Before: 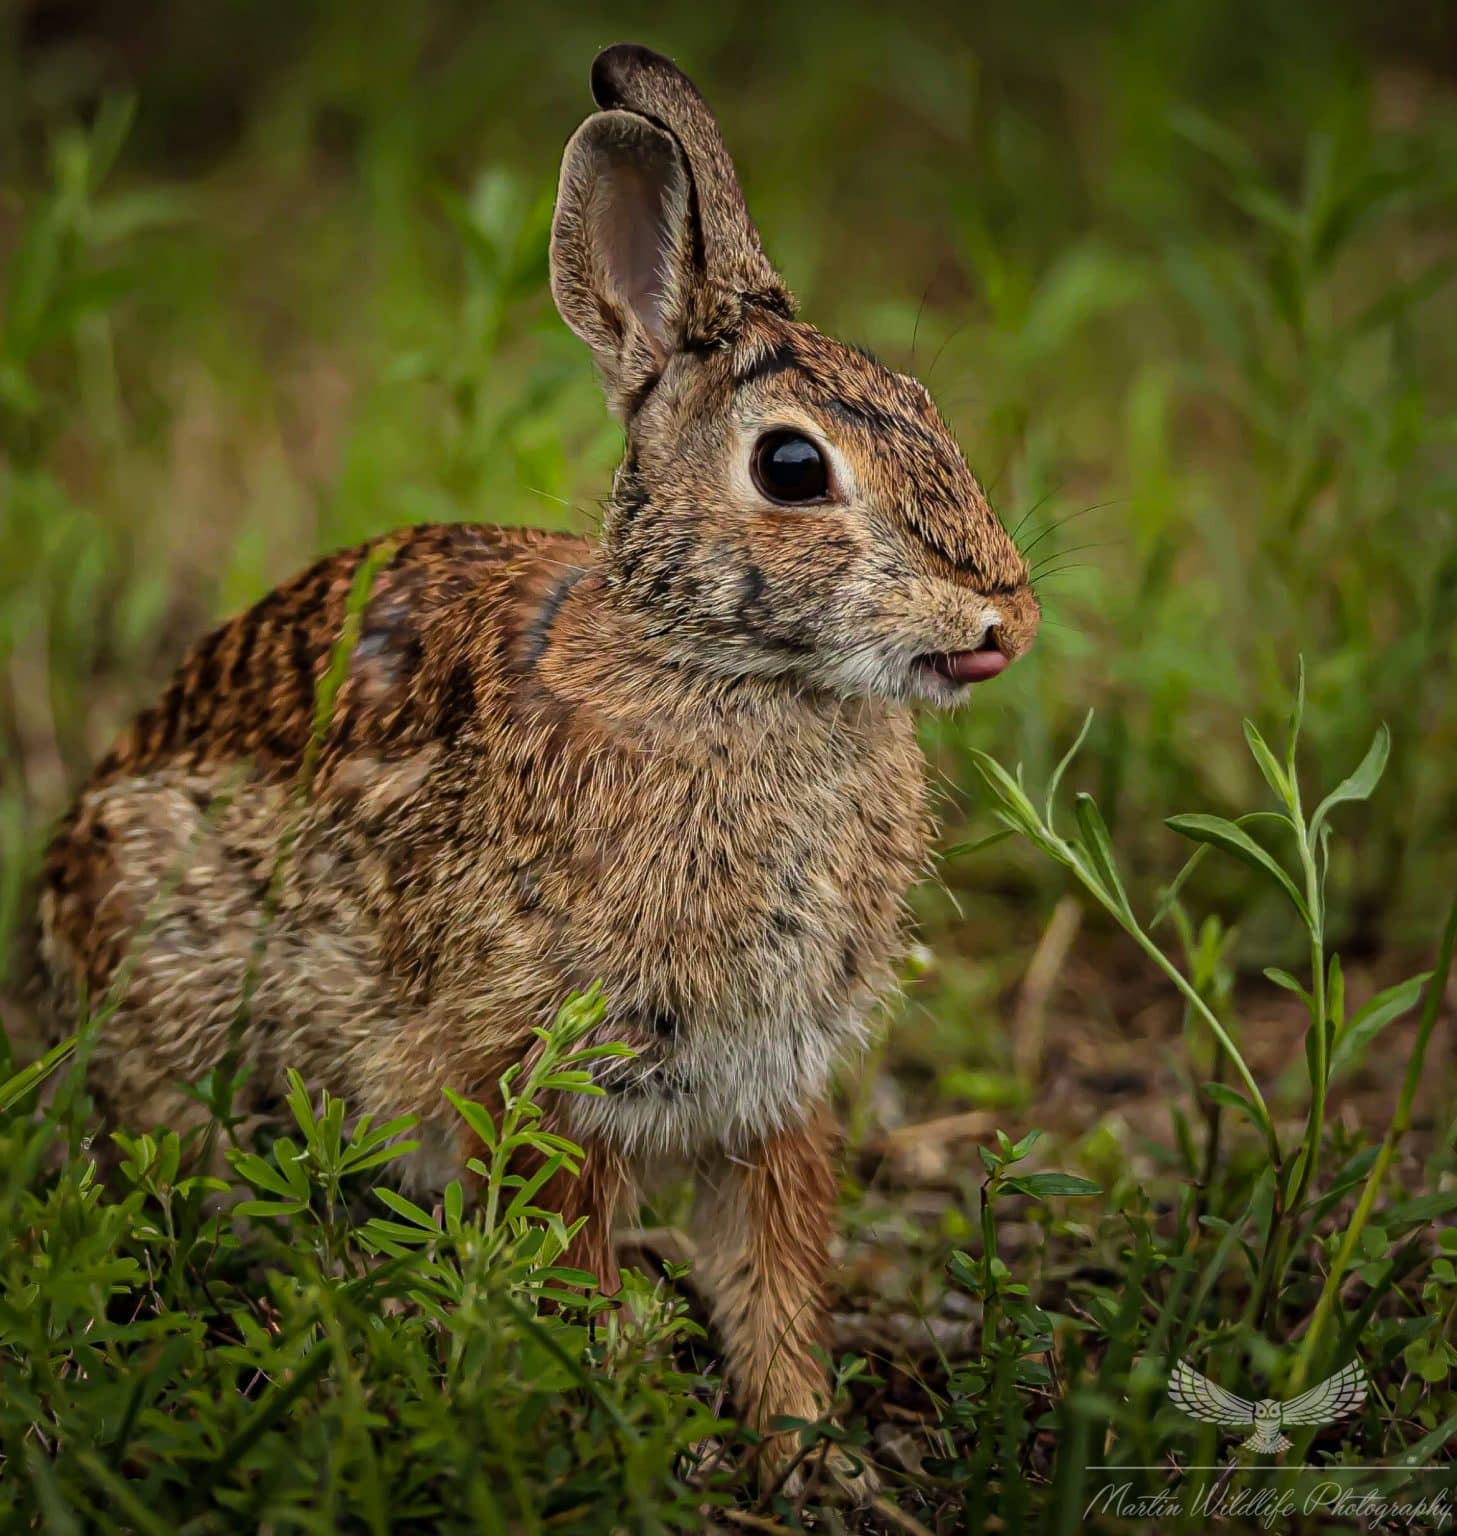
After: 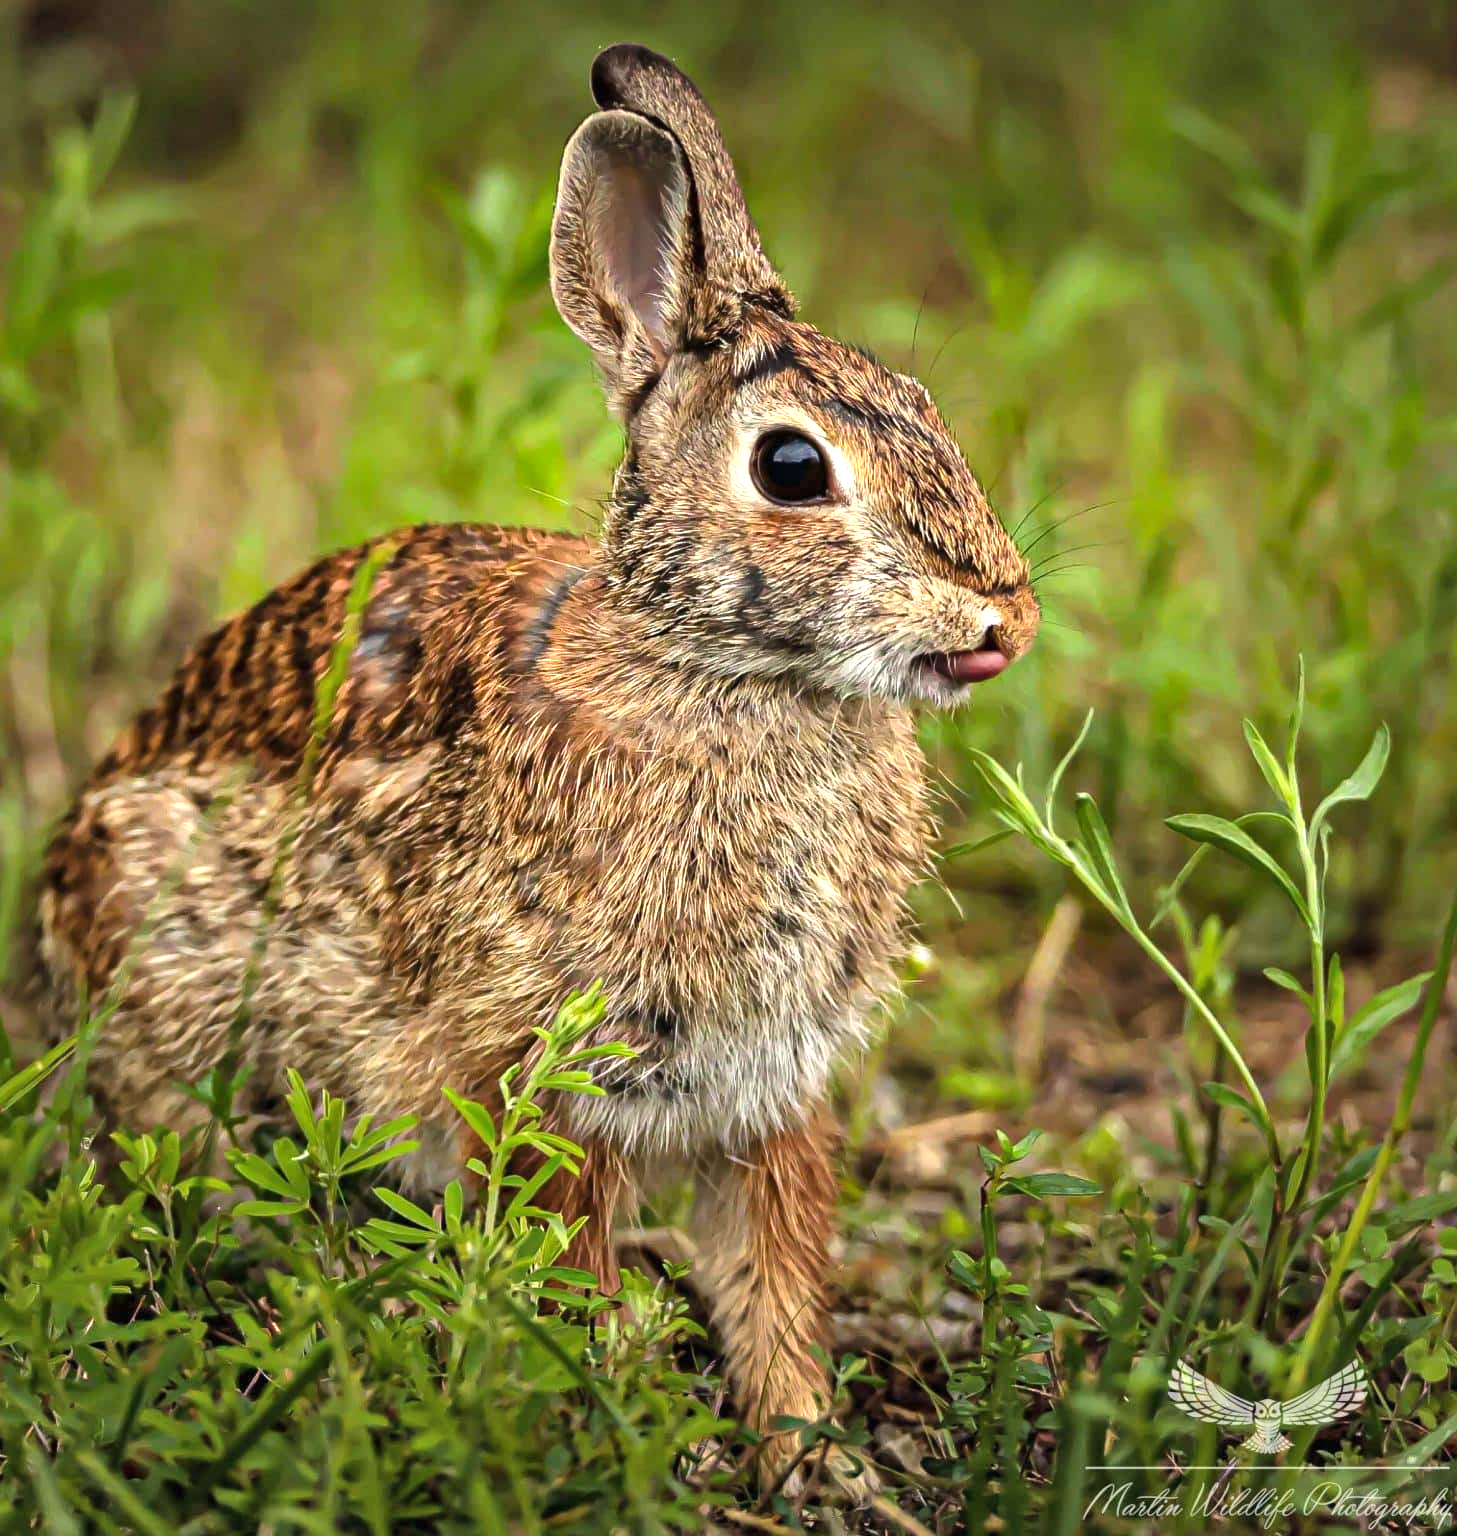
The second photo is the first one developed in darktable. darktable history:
shadows and highlights: shadows 58.63, soften with gaussian
exposure: black level correction 0, exposure 1.199 EV, compensate highlight preservation false
